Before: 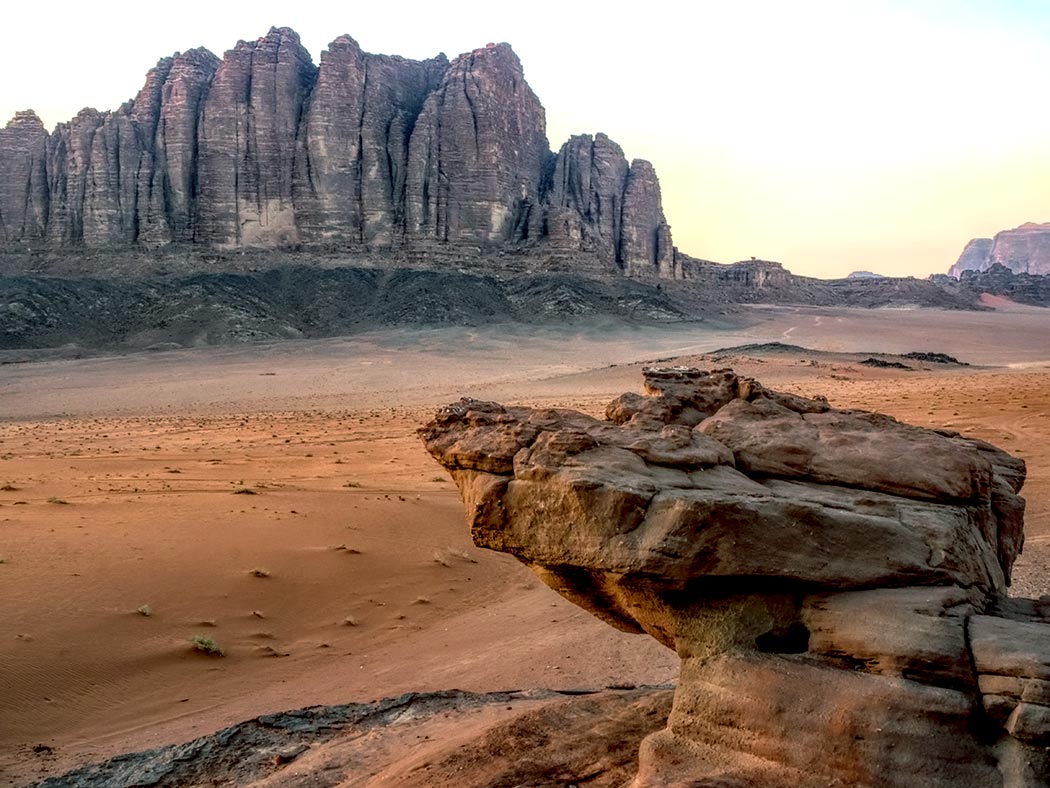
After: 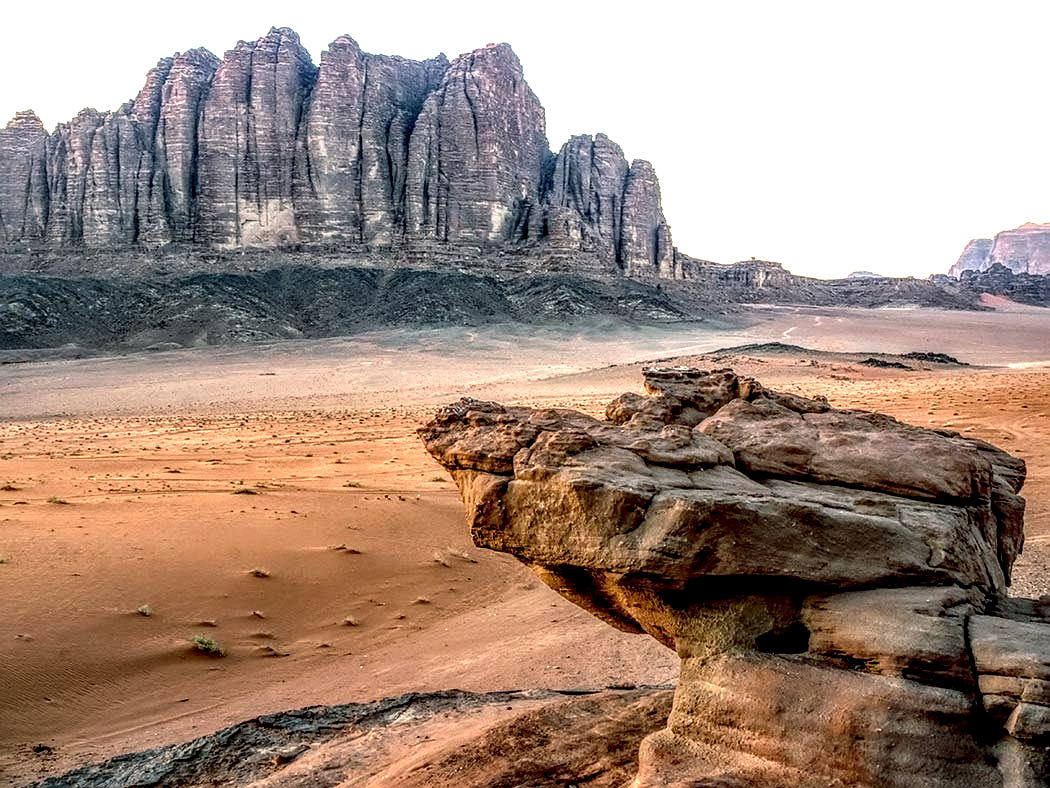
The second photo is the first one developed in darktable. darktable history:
local contrast: highlights 59%, detail 145%
exposure: exposure 0.574 EV, compensate highlight preservation false
sharpen: radius 1
